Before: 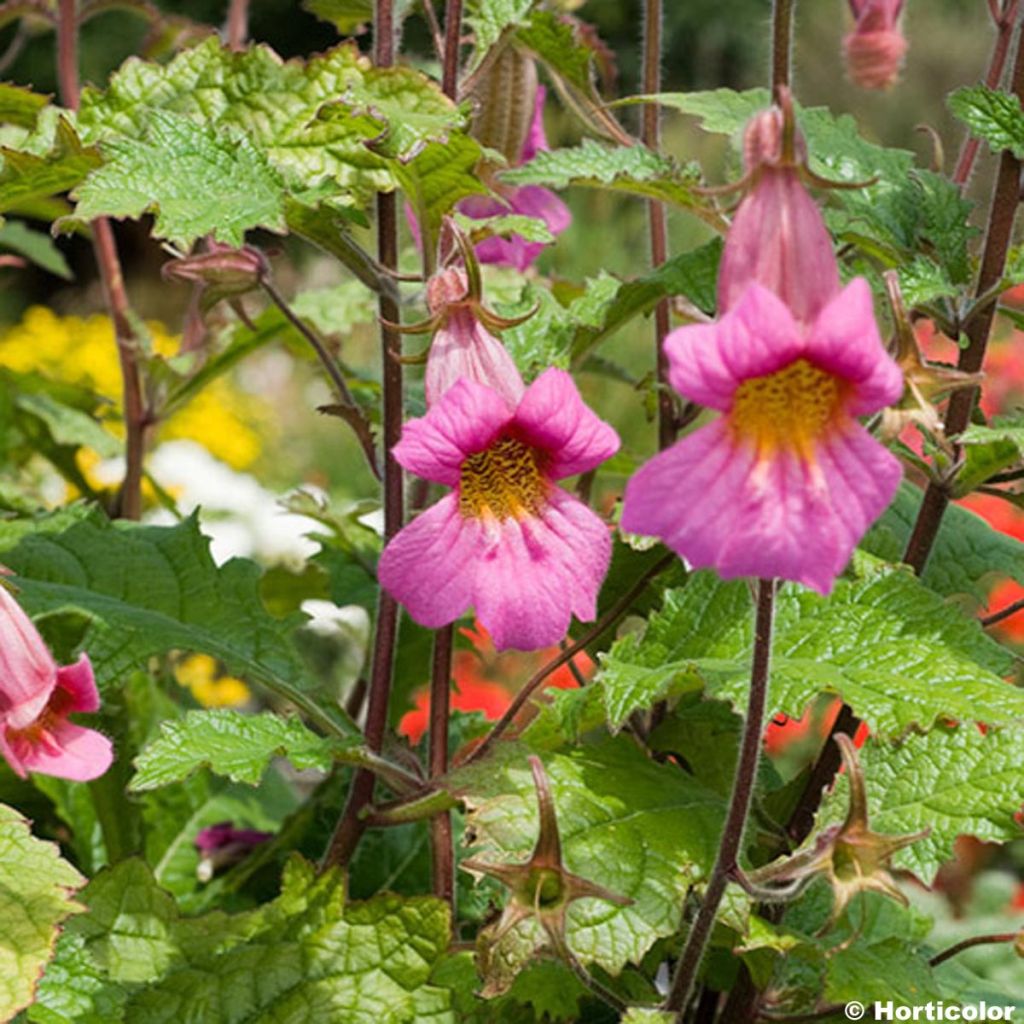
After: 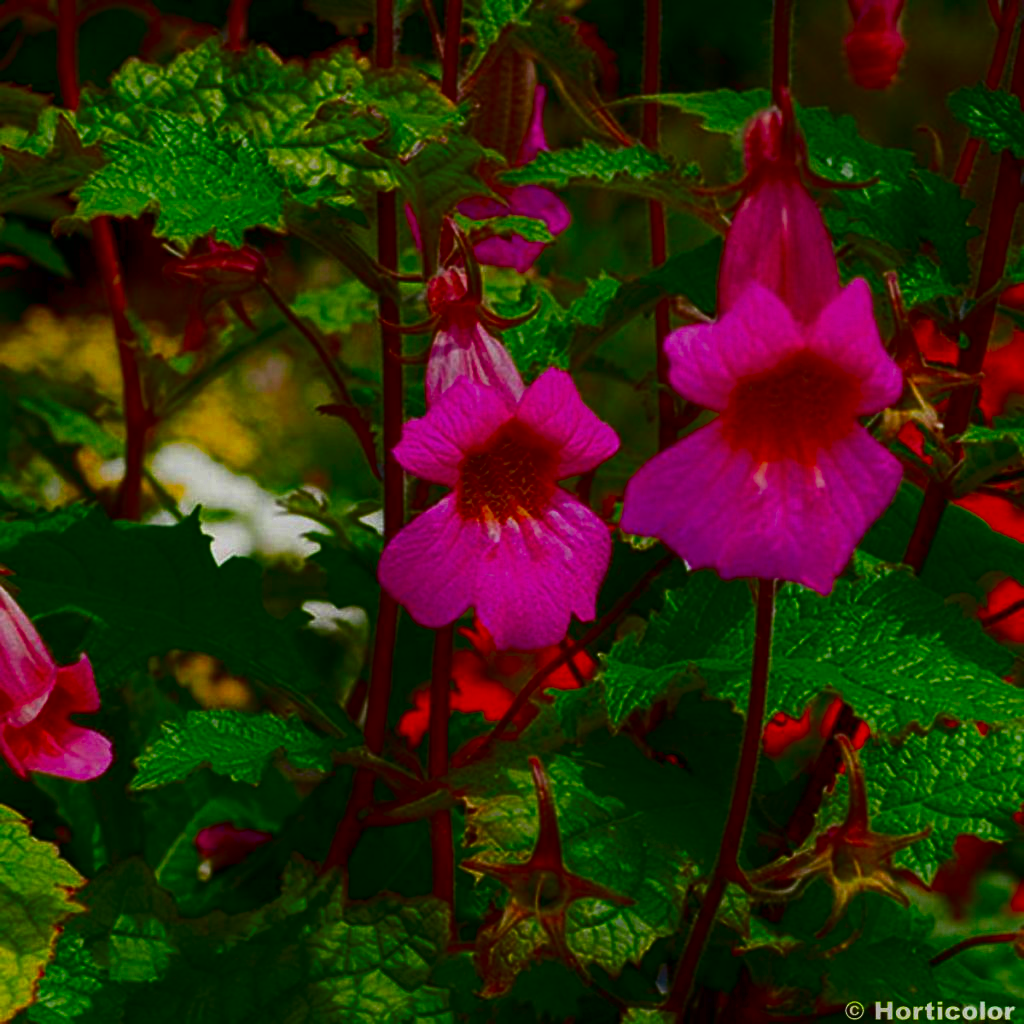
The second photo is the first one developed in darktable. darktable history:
color balance rgb: perceptual saturation grading › global saturation 0.106%, global vibrance 20%
contrast equalizer: y [[0.439, 0.44, 0.442, 0.457, 0.493, 0.498], [0.5 ×6], [0.5 ×6], [0 ×6], [0 ×6]]
contrast brightness saturation: brightness -0.999, saturation 0.984
